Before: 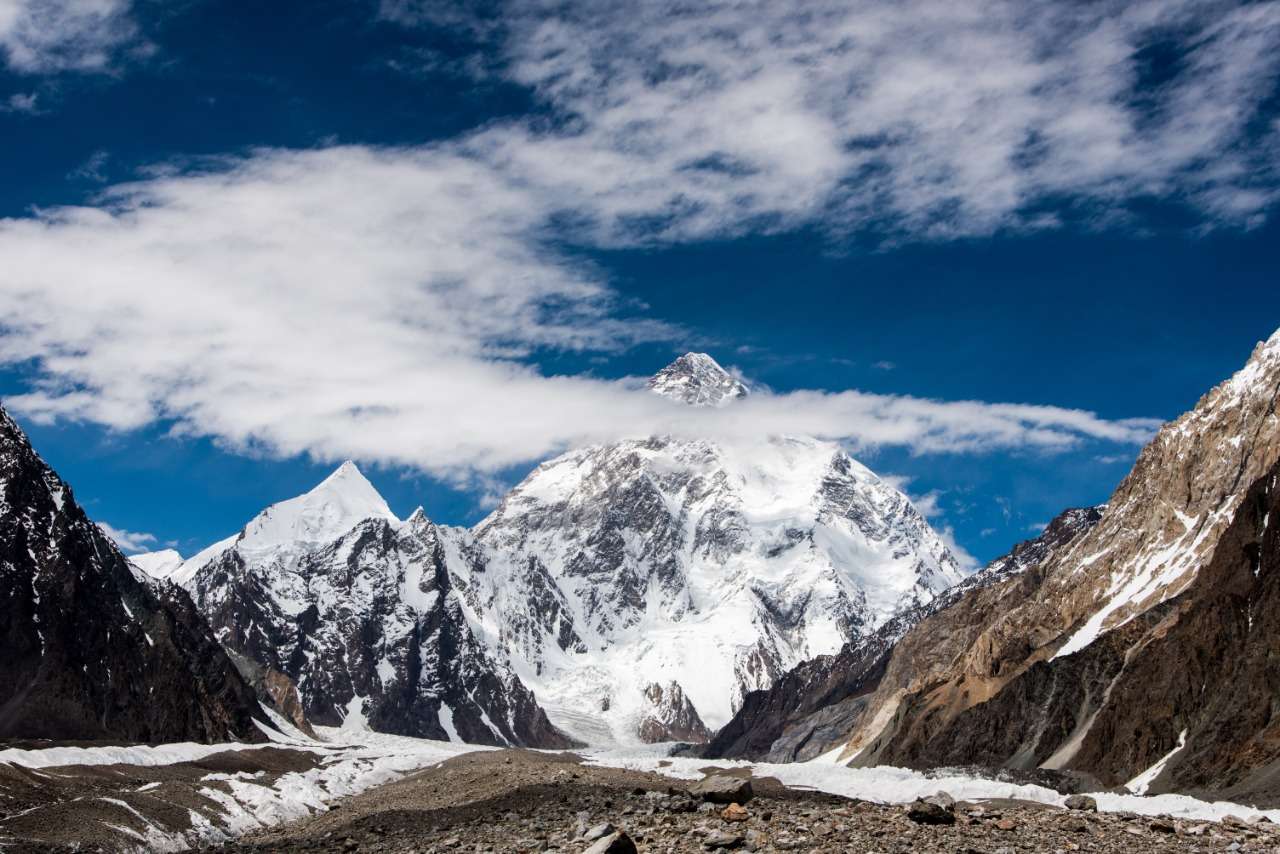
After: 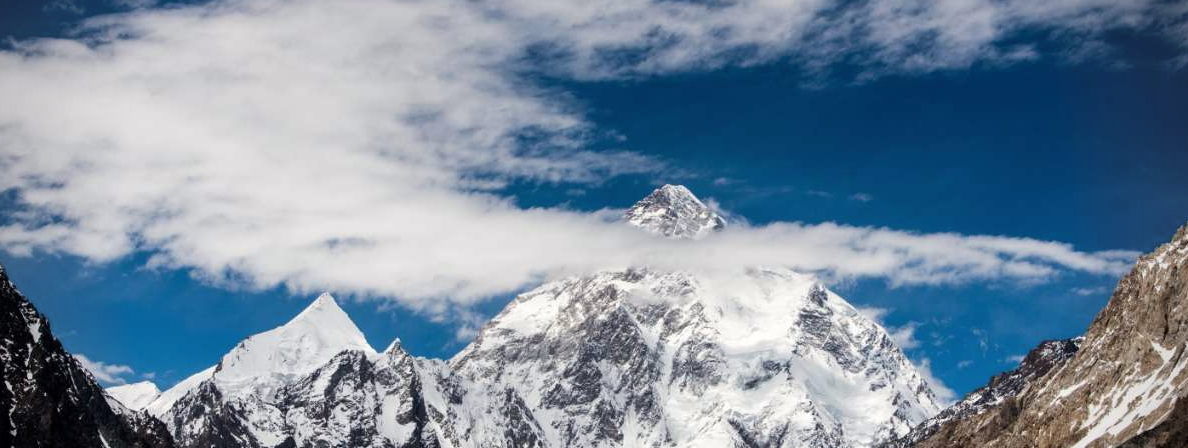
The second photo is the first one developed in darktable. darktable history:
color calibration: x 0.342, y 0.357, temperature 5118.1 K
vignetting: unbound false
crop: left 1.828%, top 19.684%, right 5.348%, bottom 27.802%
